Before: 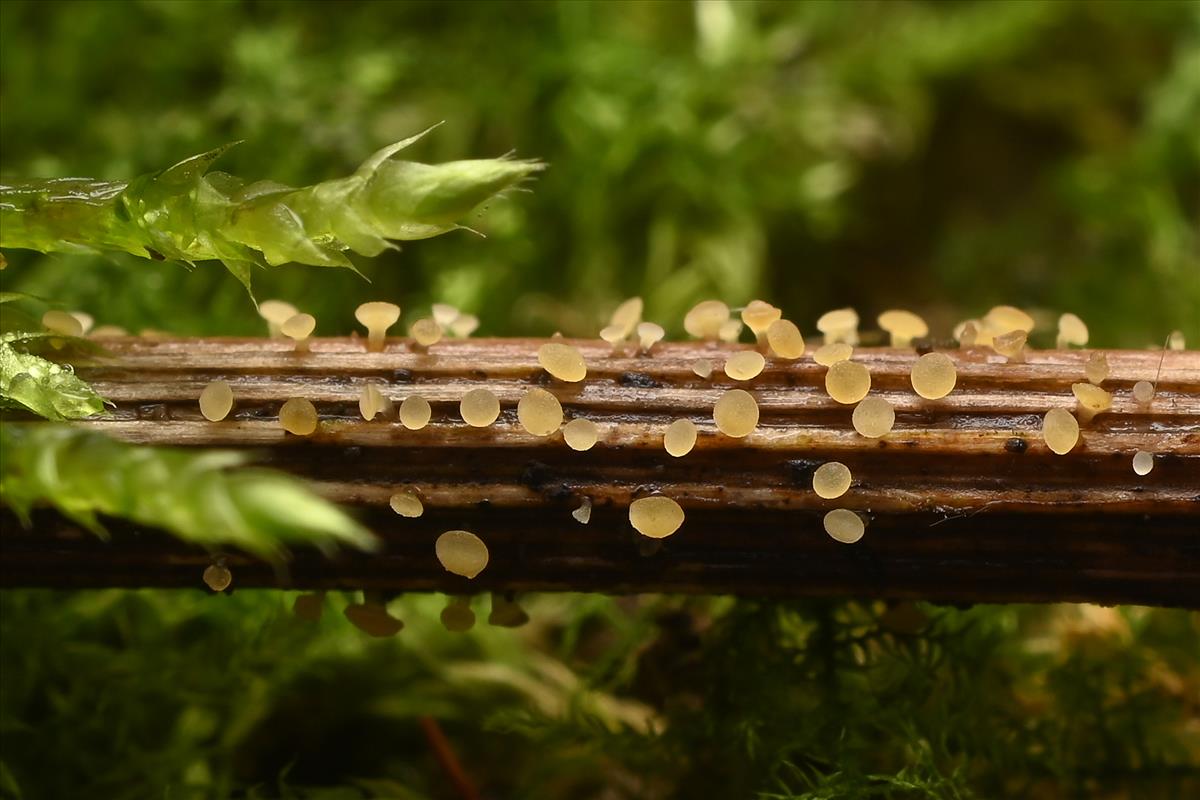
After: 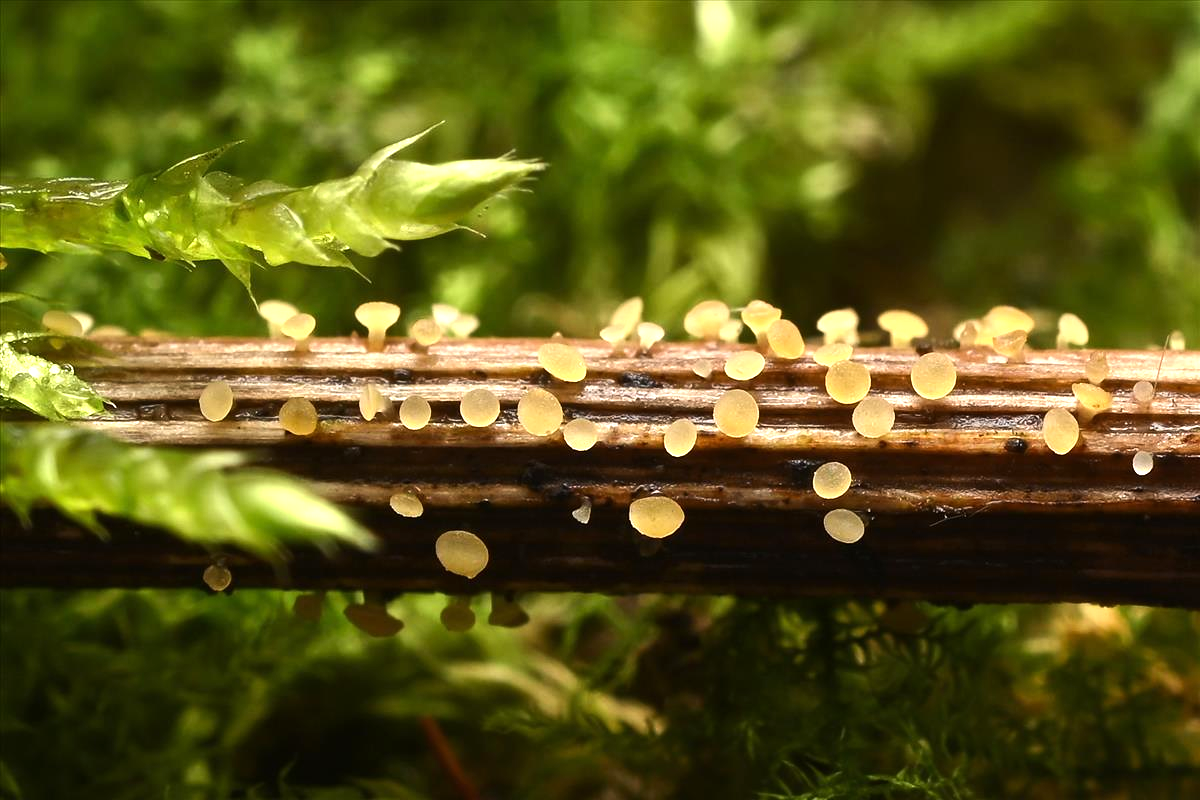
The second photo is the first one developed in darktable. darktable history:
exposure: exposure 0.6 EV, compensate highlight preservation false
tone equalizer: -8 EV -0.417 EV, -7 EV -0.389 EV, -6 EV -0.333 EV, -5 EV -0.222 EV, -3 EV 0.222 EV, -2 EV 0.333 EV, -1 EV 0.389 EV, +0 EV 0.417 EV, edges refinement/feathering 500, mask exposure compensation -1.57 EV, preserve details no
